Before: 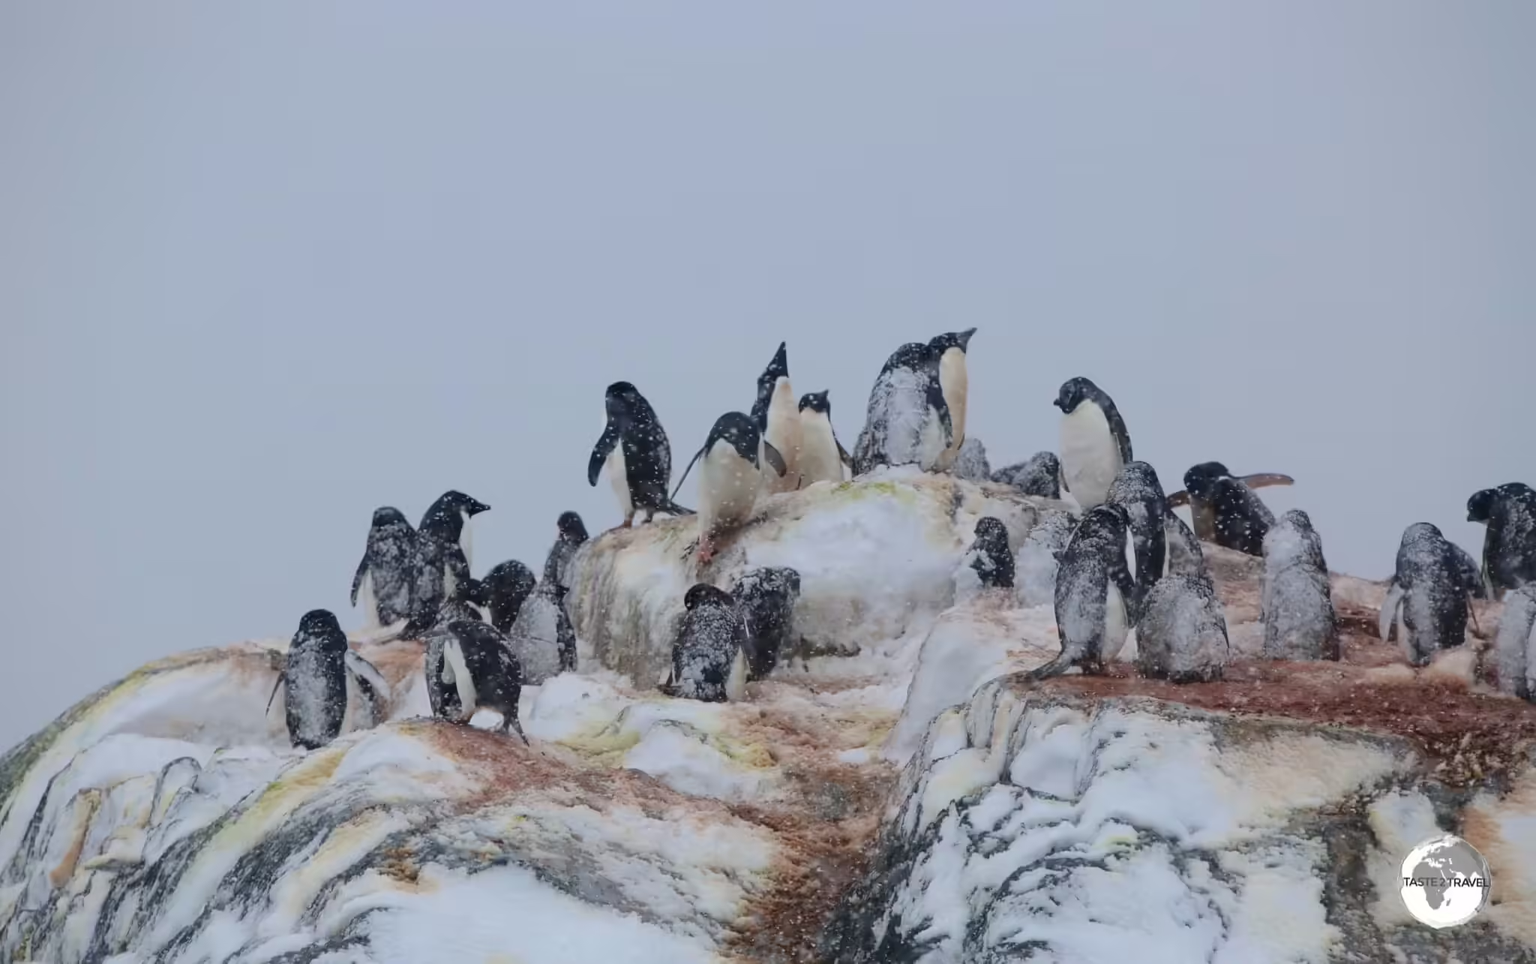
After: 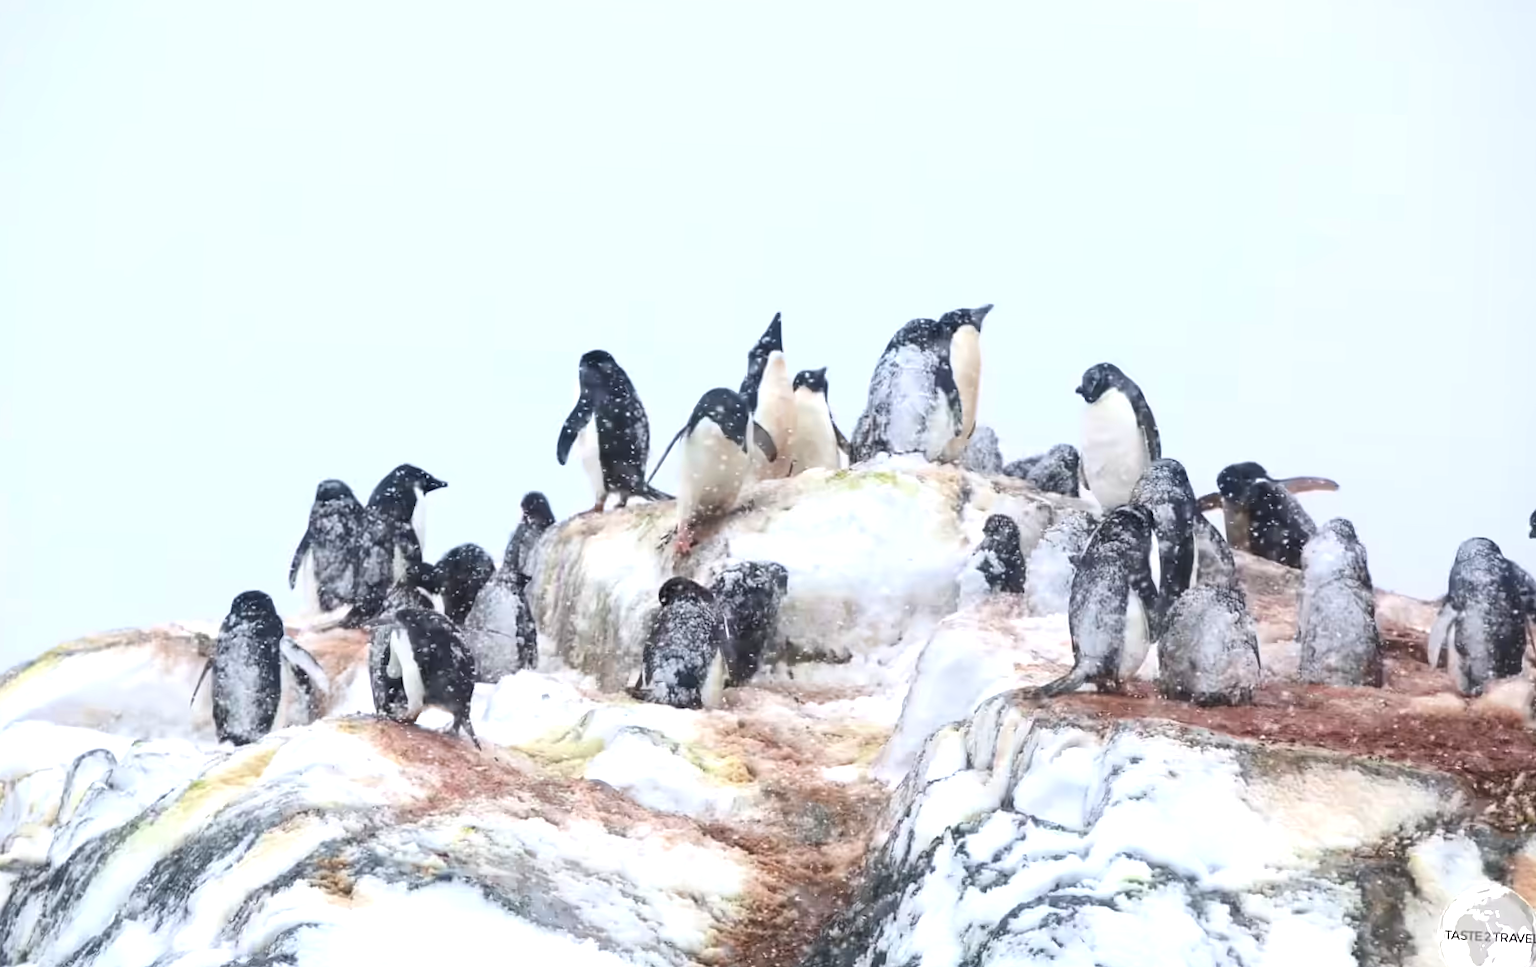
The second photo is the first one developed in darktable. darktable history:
exposure: black level correction -0.002, exposure 0.709 EV, compensate highlight preservation false
levels: levels [0, 0.492, 0.984]
tone equalizer: -8 EV -0.386 EV, -7 EV -0.408 EV, -6 EV -0.333 EV, -5 EV -0.241 EV, -3 EV 0.244 EV, -2 EV 0.335 EV, -1 EV 0.374 EV, +0 EV 0.43 EV
crop and rotate: angle -2.02°, left 3.159%, top 3.911%, right 1.612%, bottom 0.525%
